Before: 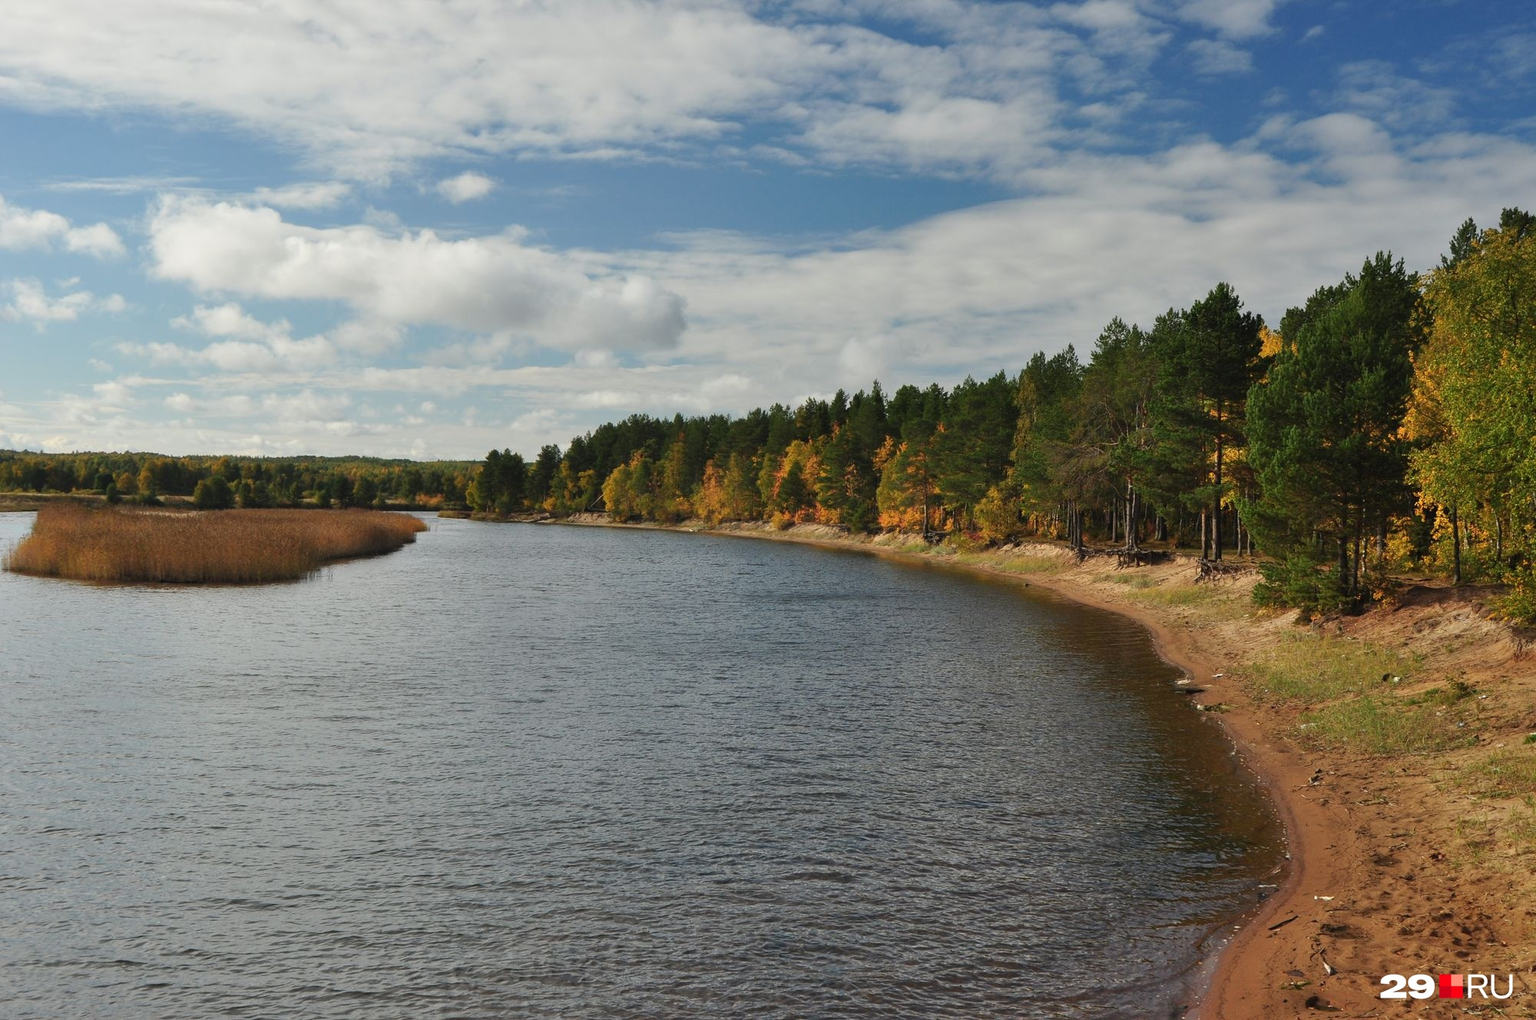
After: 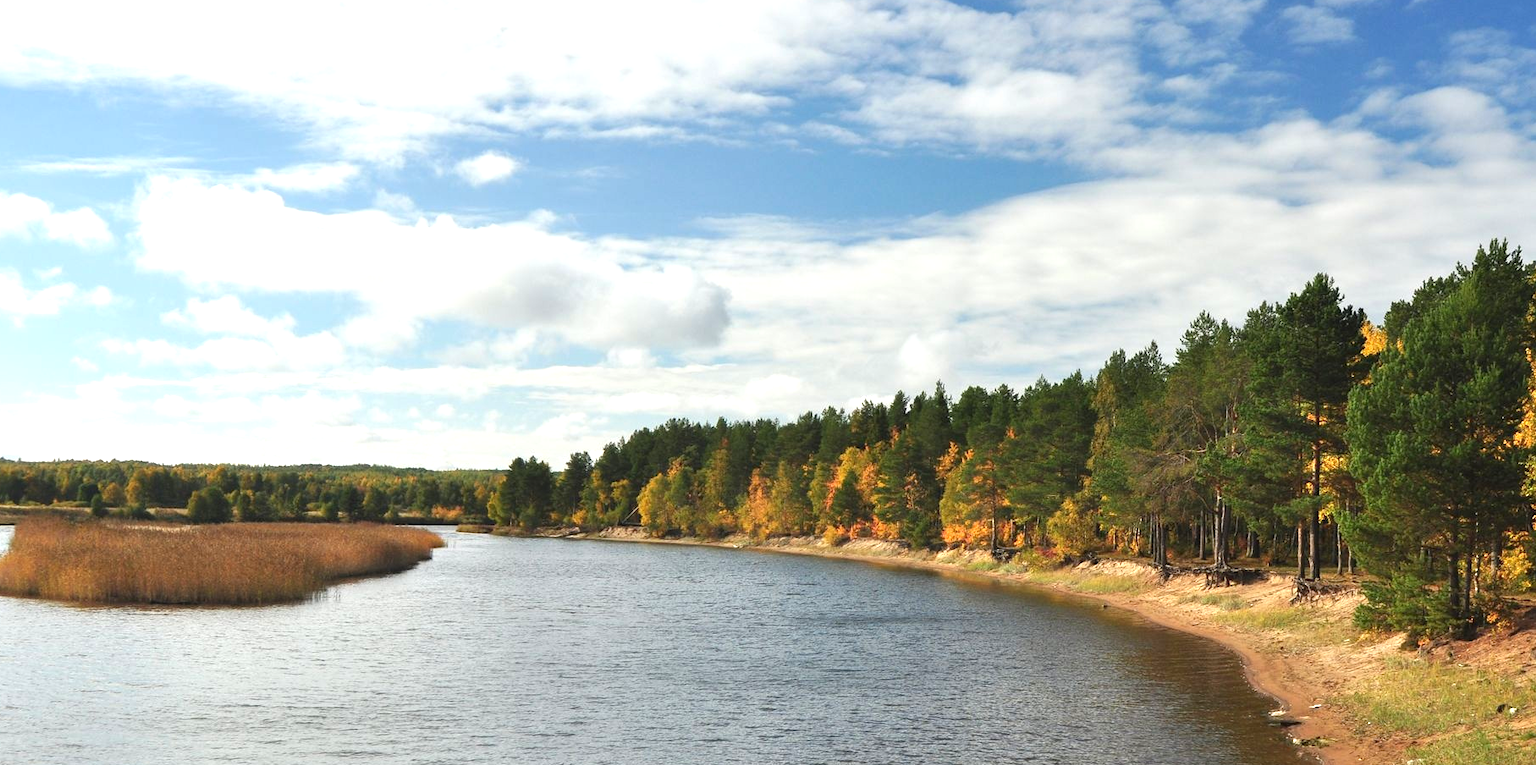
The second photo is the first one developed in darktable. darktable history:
crop: left 1.582%, top 3.451%, right 7.666%, bottom 28.406%
exposure: exposure 1 EV, compensate exposure bias true, compensate highlight preservation false
